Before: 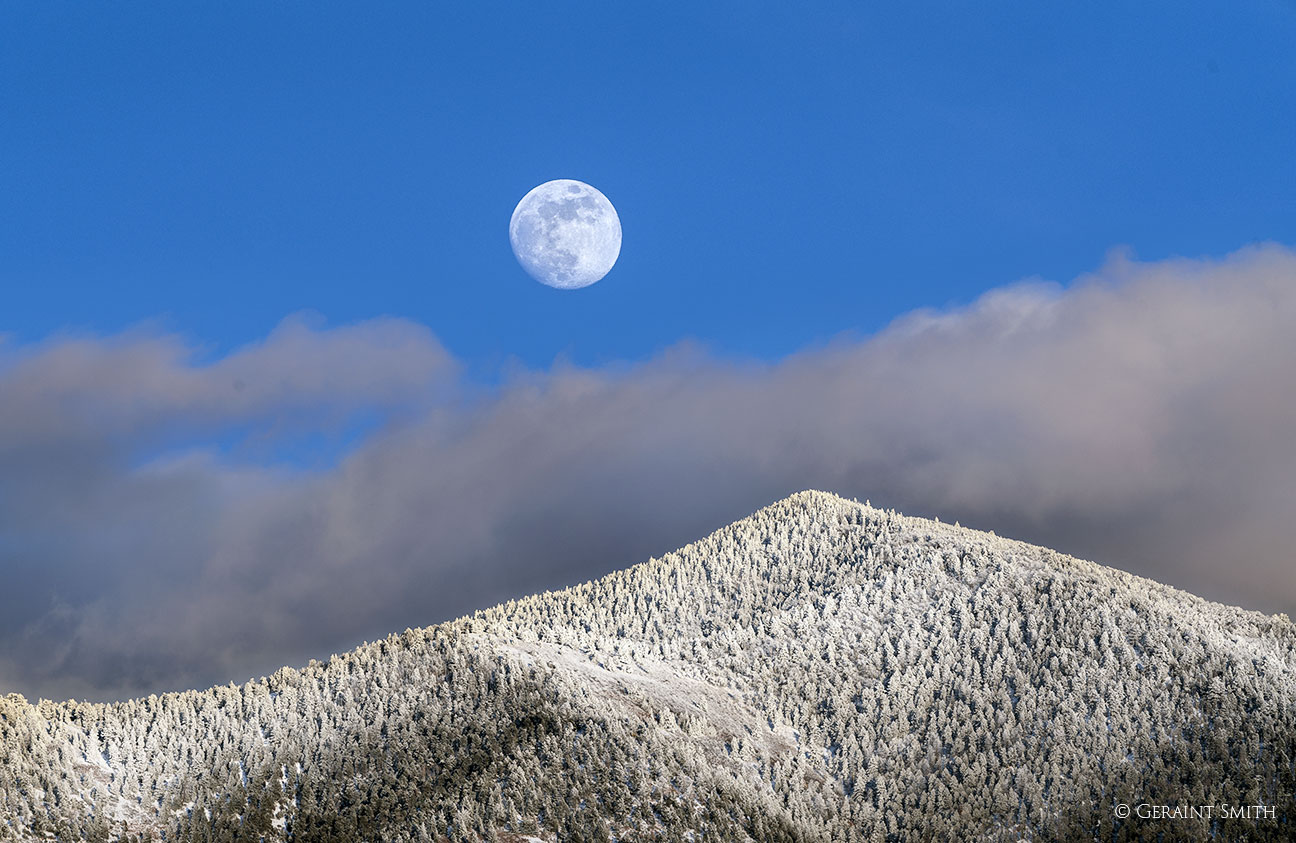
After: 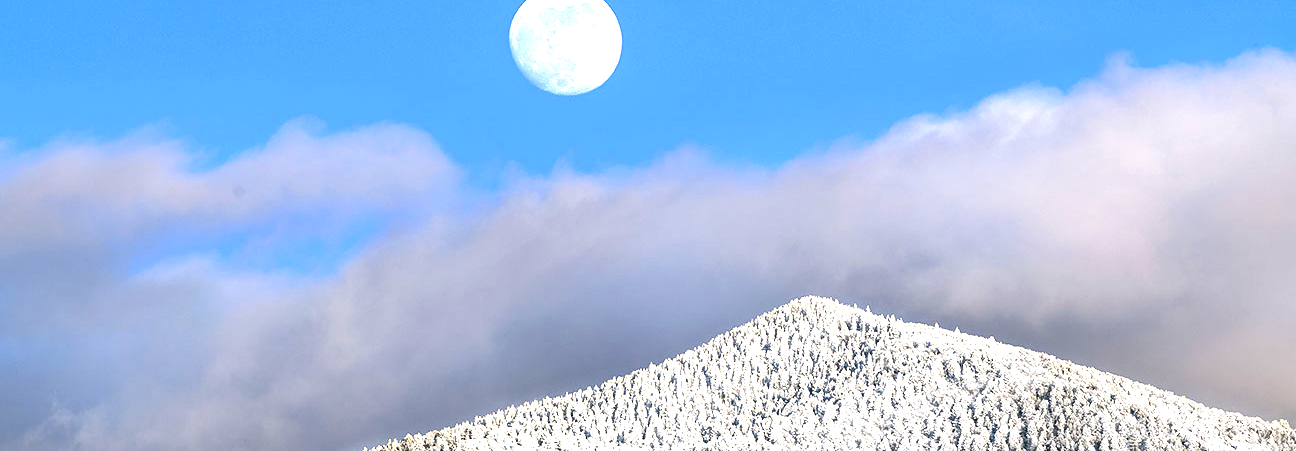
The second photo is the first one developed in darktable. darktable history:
exposure: black level correction 0, exposure 1.3 EV, compensate exposure bias true, compensate highlight preservation false
tone equalizer: on, module defaults
crop and rotate: top 23.043%, bottom 23.437%
